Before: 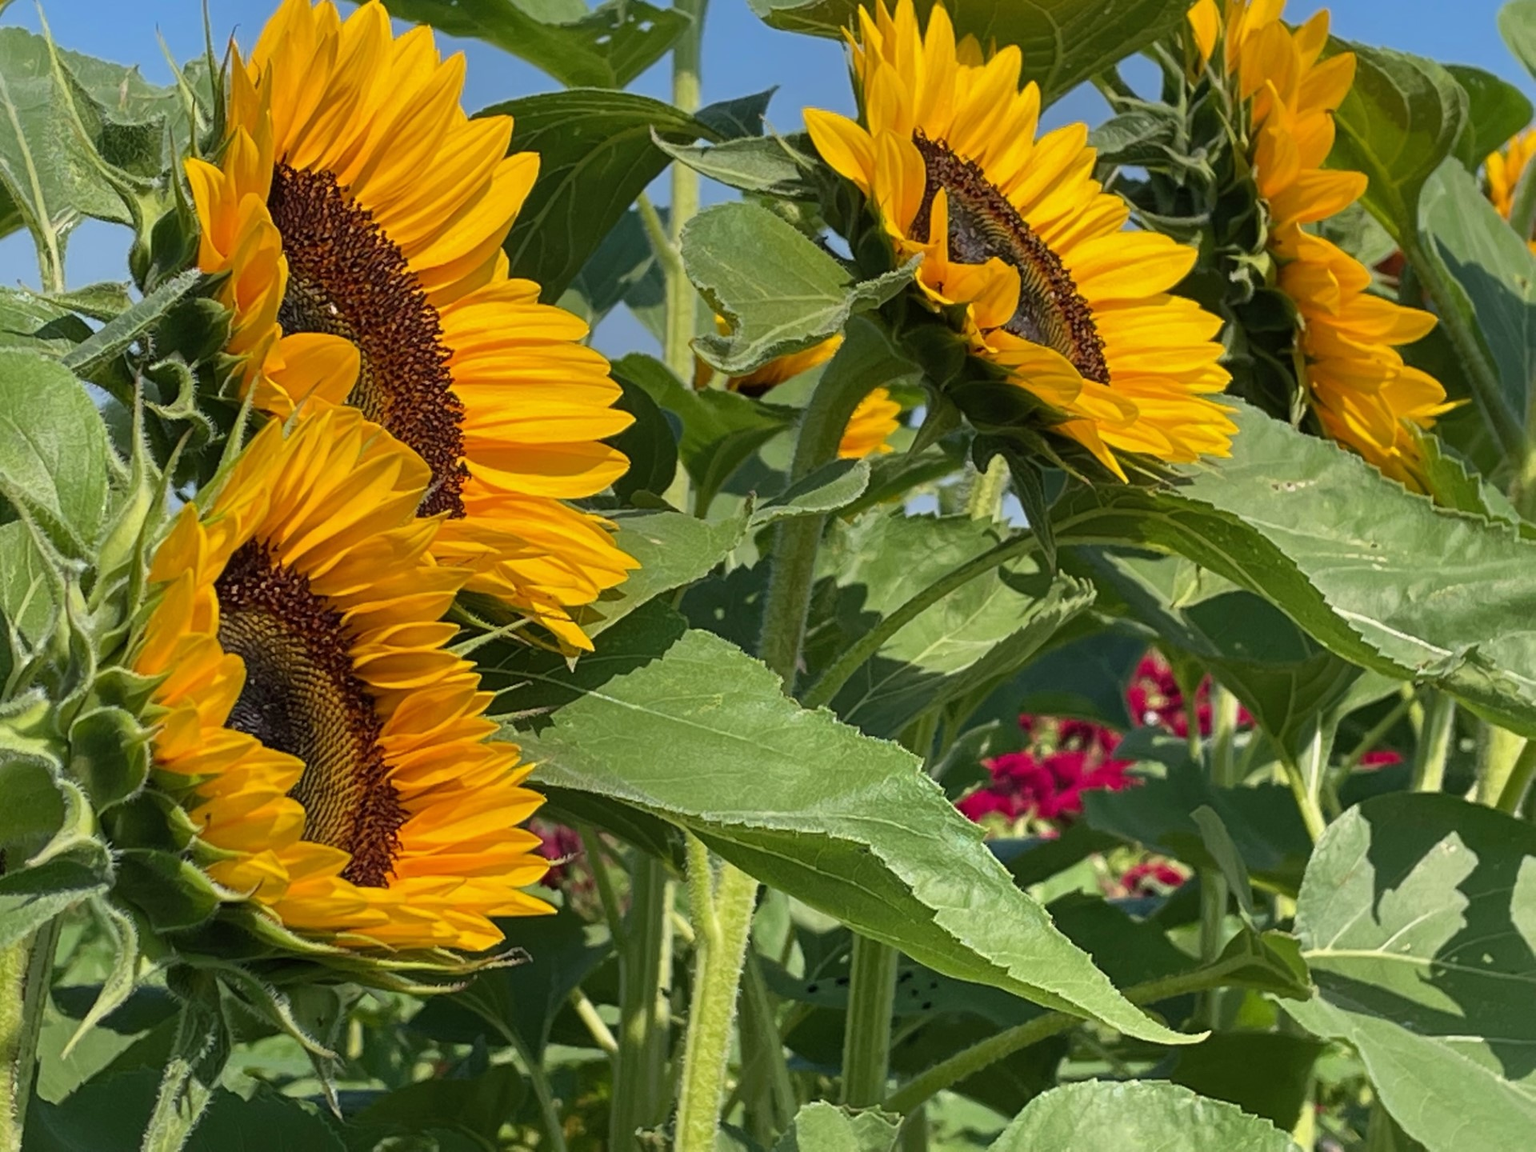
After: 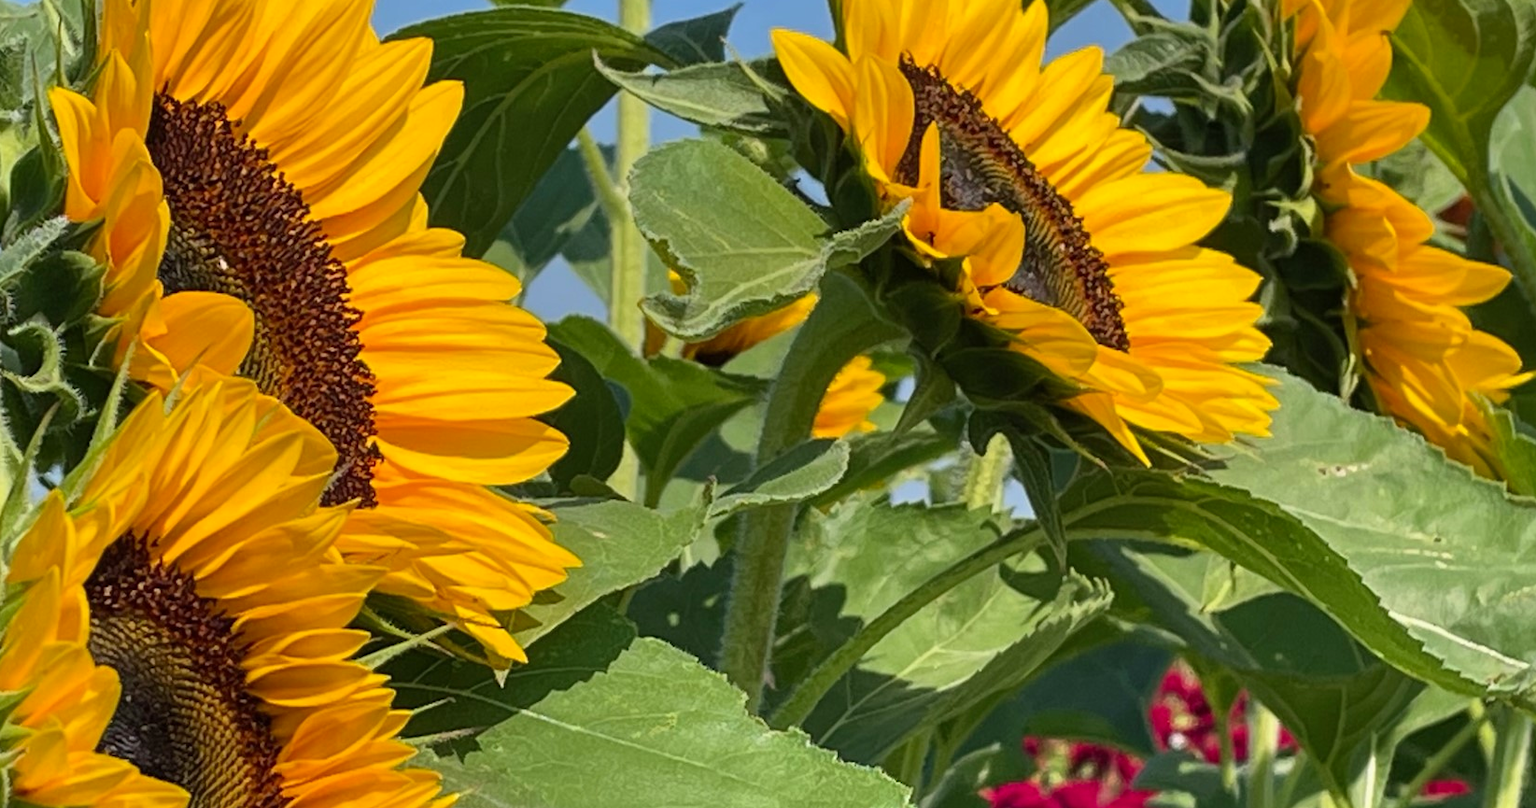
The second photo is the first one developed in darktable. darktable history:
contrast brightness saturation: contrast 0.102, brightness 0.038, saturation 0.093
crop and rotate: left 9.287%, top 7.247%, right 5.001%, bottom 32.545%
